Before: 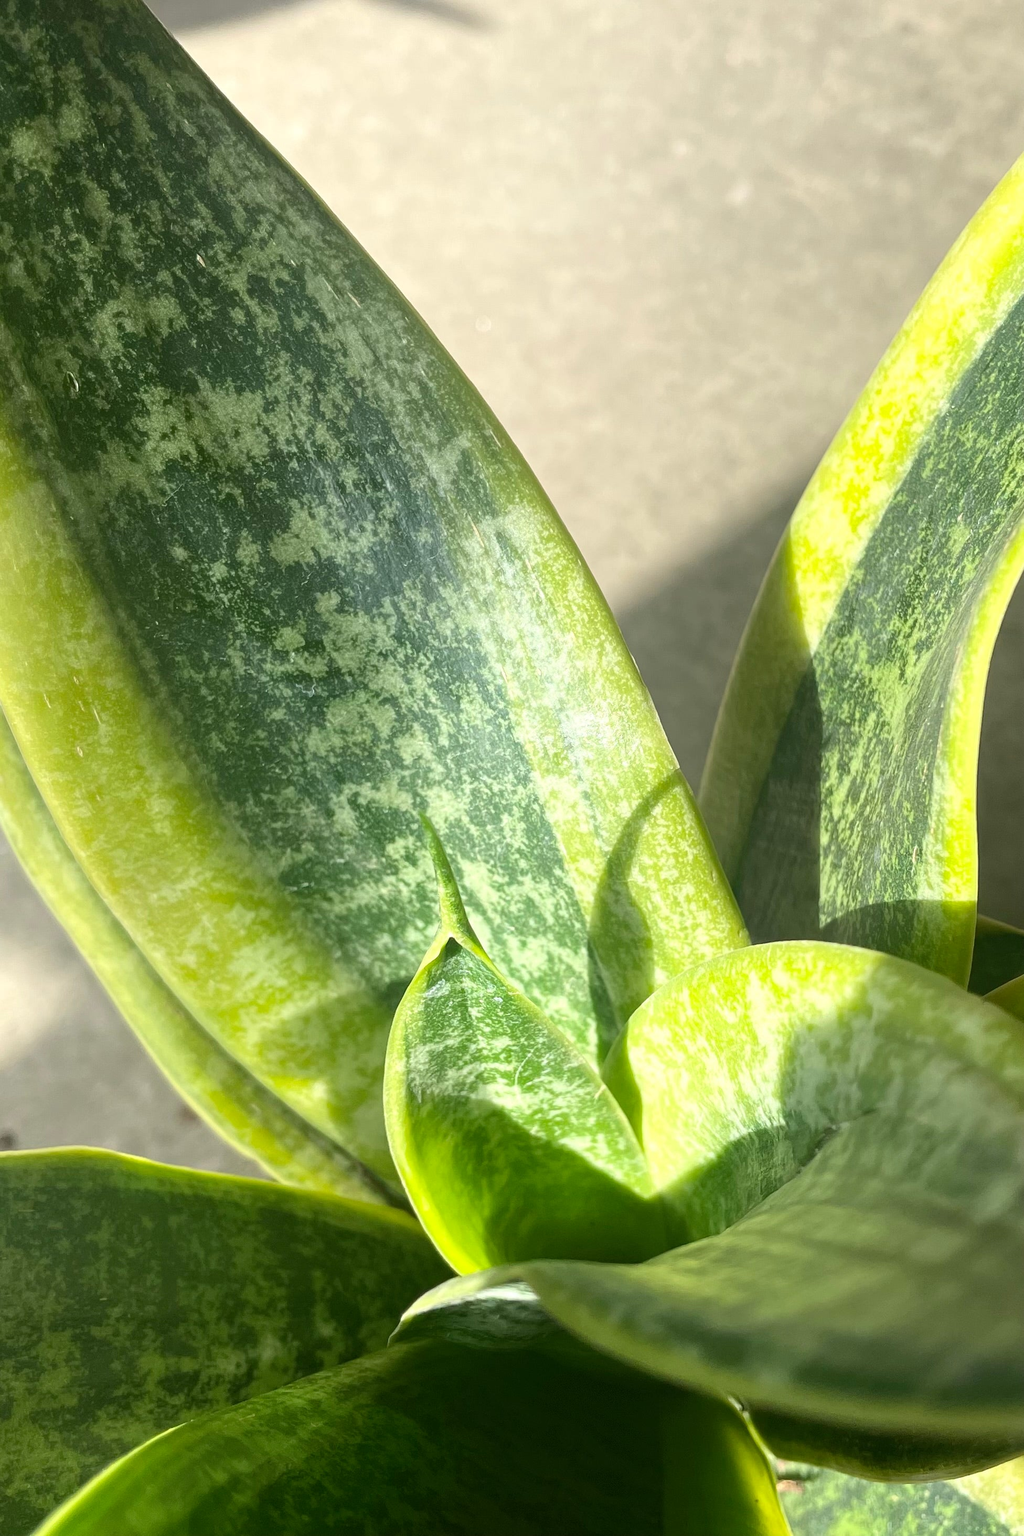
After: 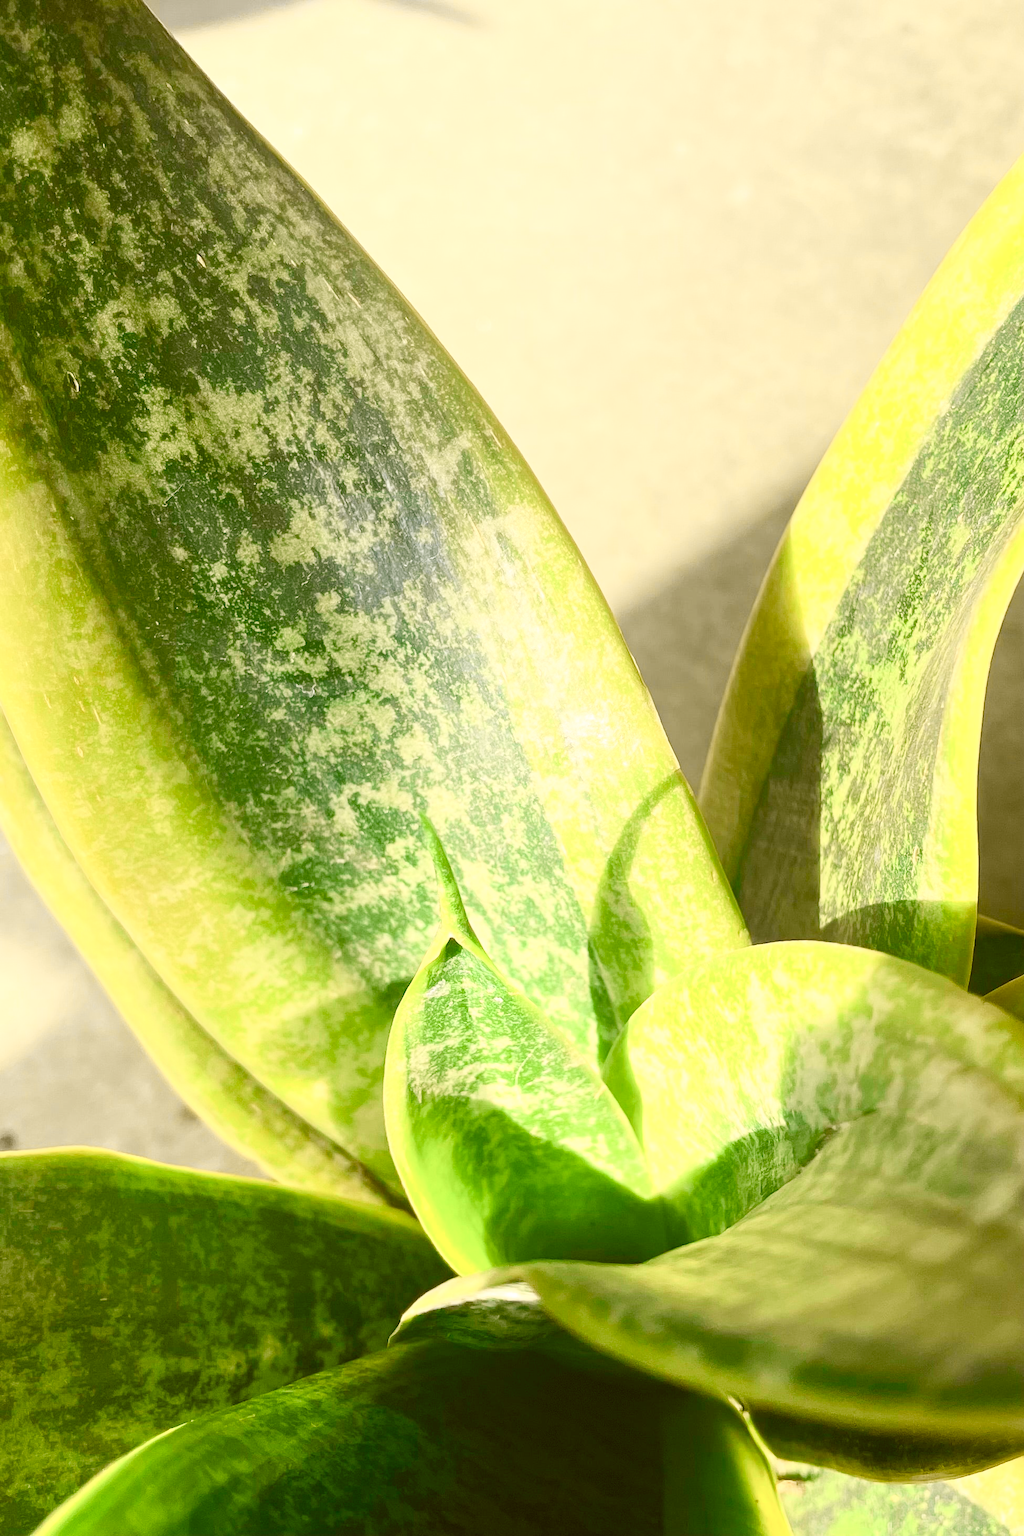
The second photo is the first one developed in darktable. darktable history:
tone curve: curves: ch0 [(0, 0.017) (0.259, 0.344) (0.593, 0.778) (0.786, 0.931) (1, 0.999)]; ch1 [(0, 0) (0.405, 0.387) (0.442, 0.47) (0.492, 0.5) (0.511, 0.503) (0.548, 0.596) (0.7, 0.795) (1, 1)]; ch2 [(0, 0) (0.411, 0.433) (0.5, 0.504) (0.535, 0.581) (1, 1)], color space Lab, independent channels, preserve colors none
color balance rgb: perceptual saturation grading › global saturation 20%, perceptual saturation grading › highlights -50%, perceptual saturation grading › shadows 30%
white balance: red 0.986, blue 1.01
